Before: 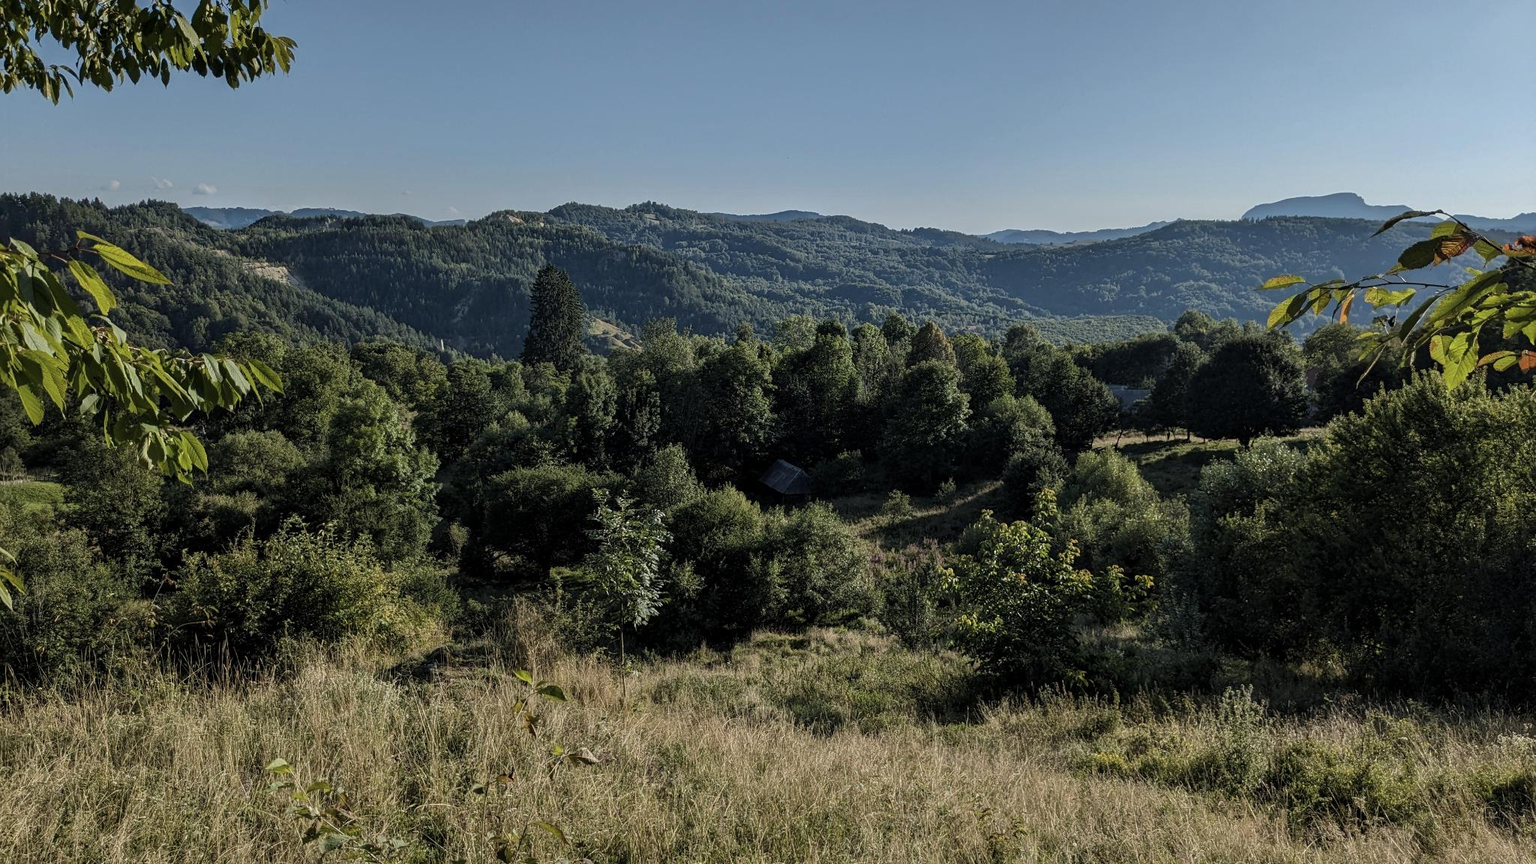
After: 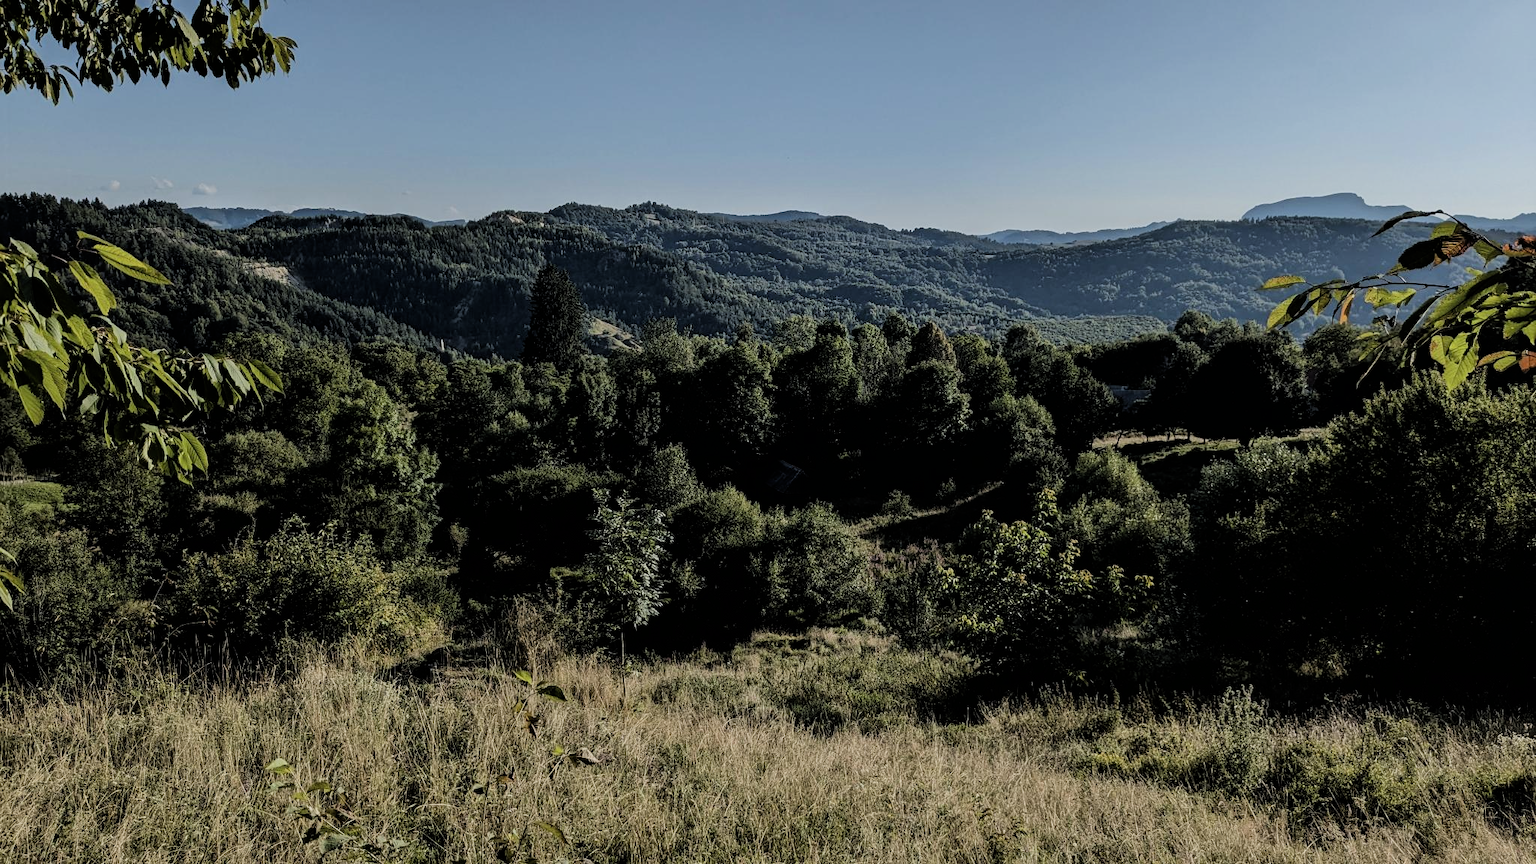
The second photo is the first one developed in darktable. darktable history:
filmic rgb: black relative exposure -5.12 EV, white relative exposure 3.98 EV, hardness 2.88, contrast 1.297, highlights saturation mix -9.92%
